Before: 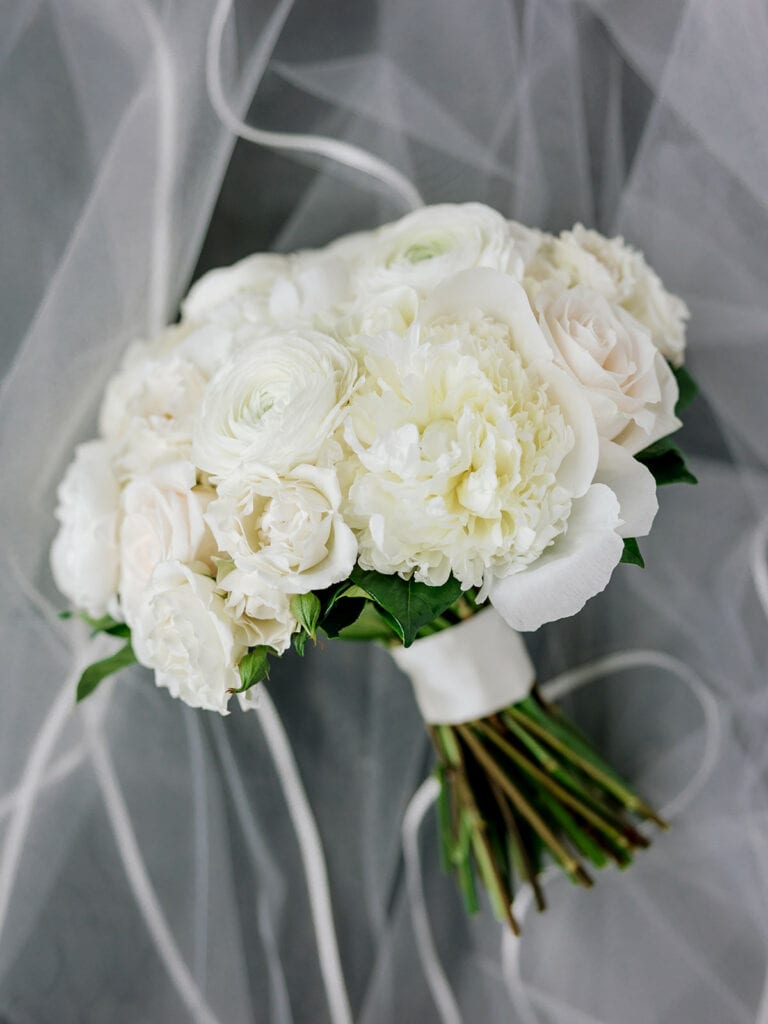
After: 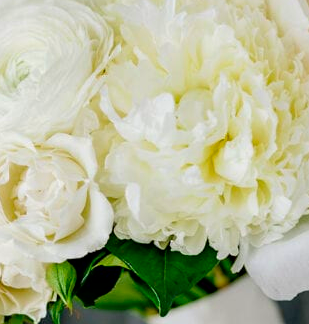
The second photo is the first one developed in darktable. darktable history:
exposure: black level correction 0.007, compensate highlight preservation false
crop: left 31.871%, top 32.38%, right 27.813%, bottom 35.96%
contrast brightness saturation: saturation 0.512
